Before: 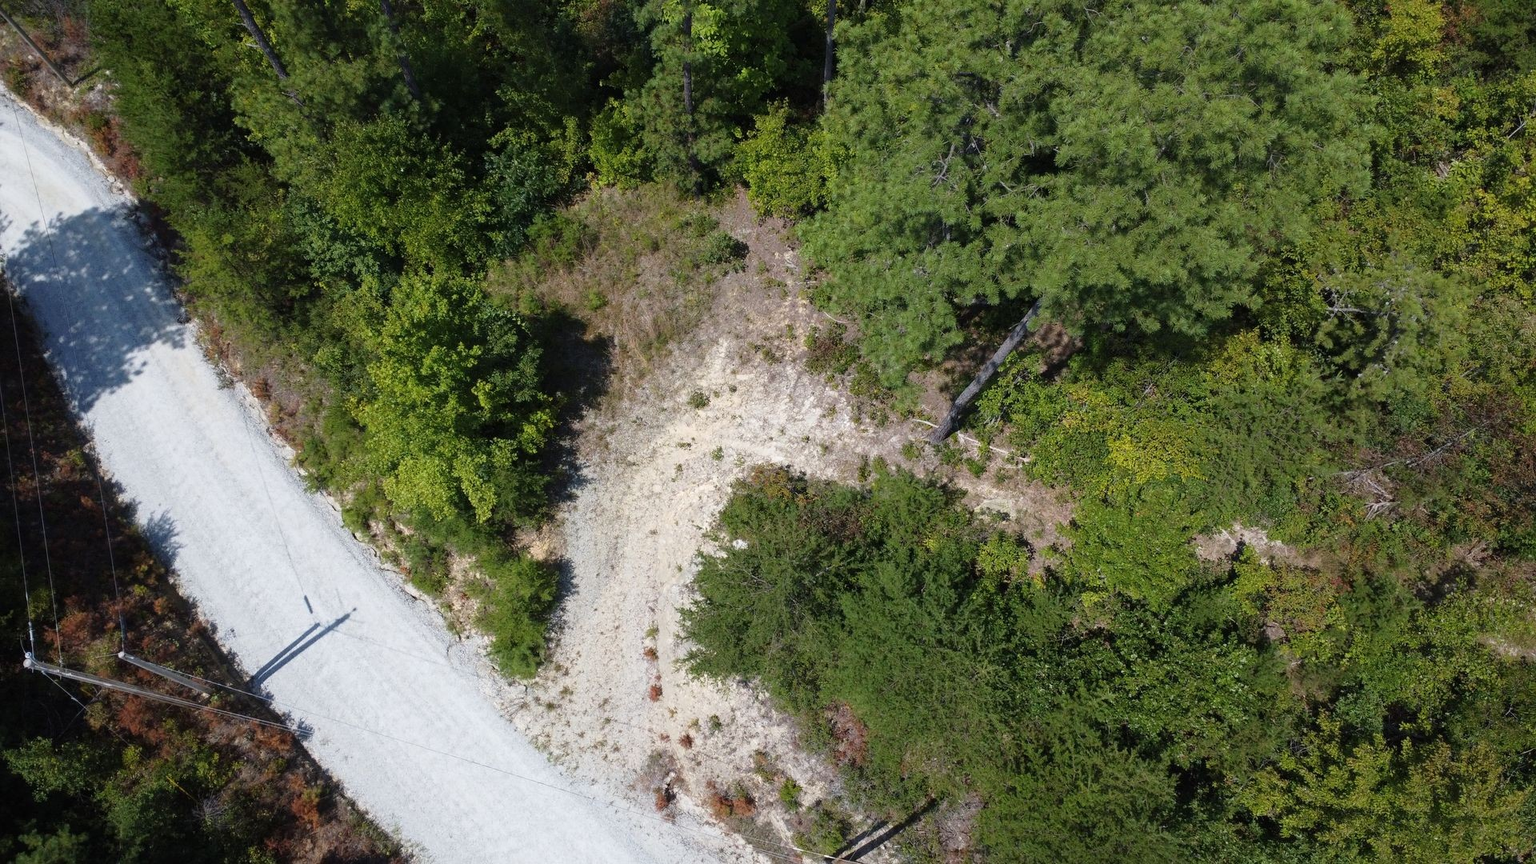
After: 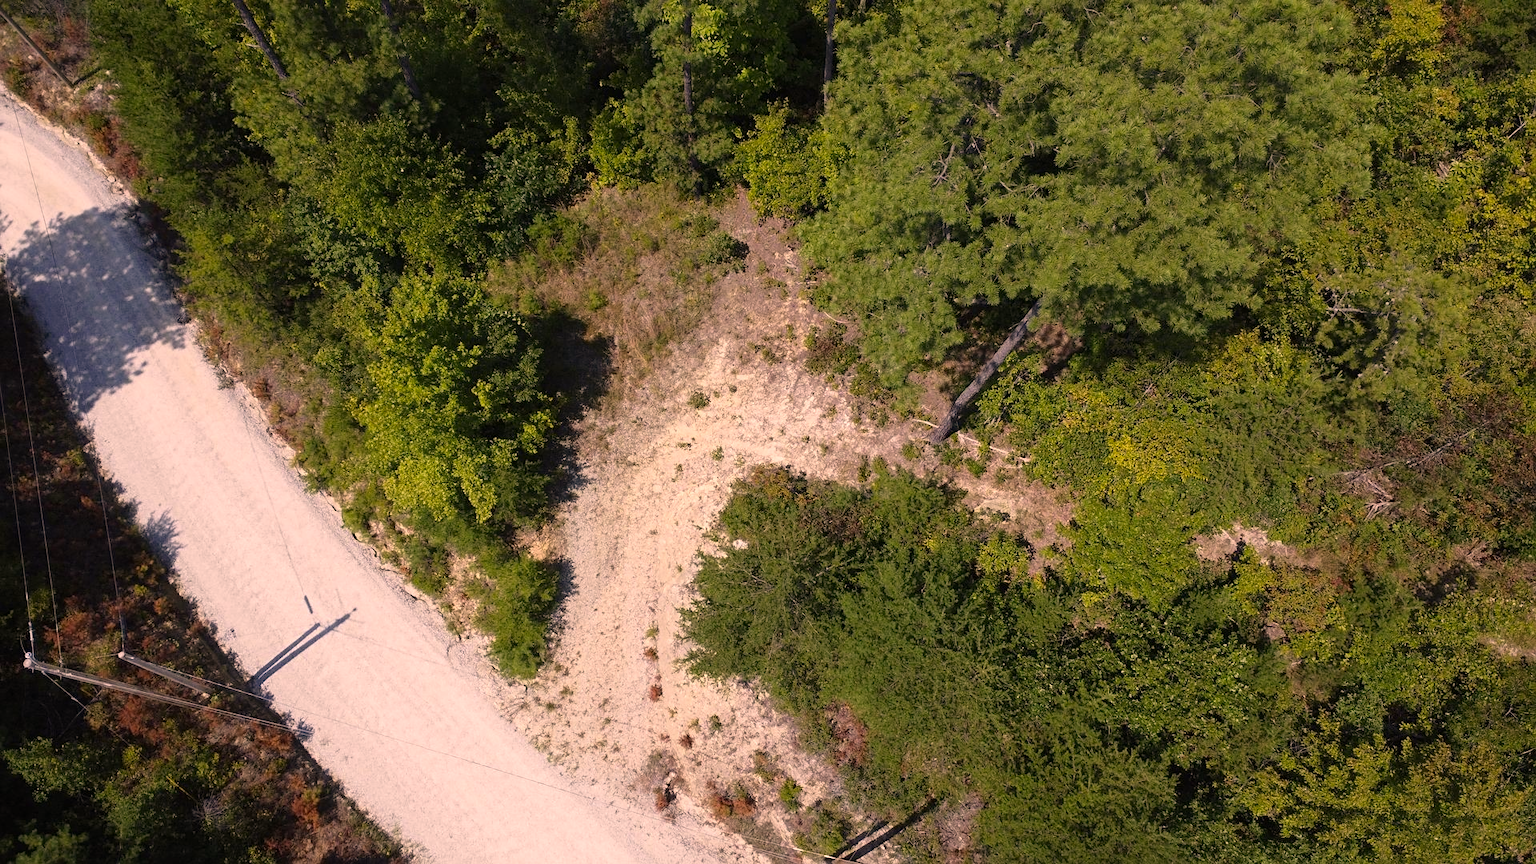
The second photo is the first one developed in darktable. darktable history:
color correction: highlights a* 17.88, highlights b* 18.79
sharpen: amount 0.2
